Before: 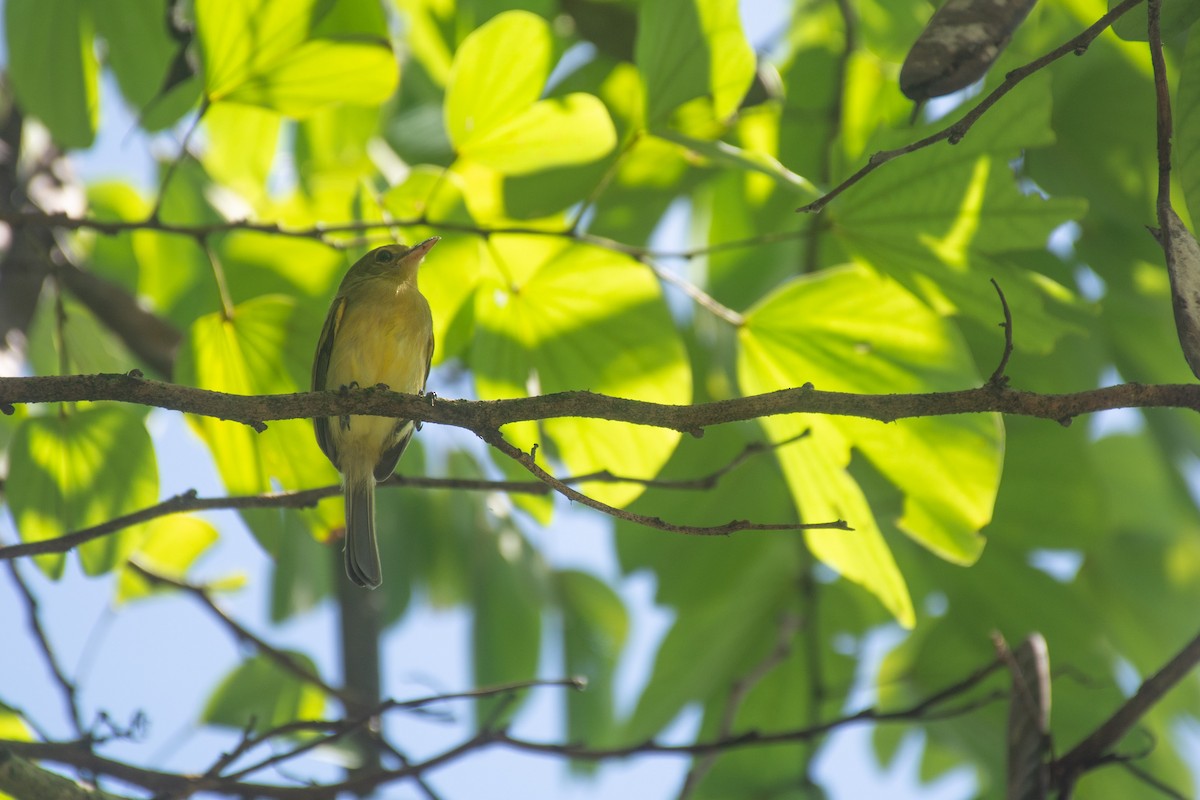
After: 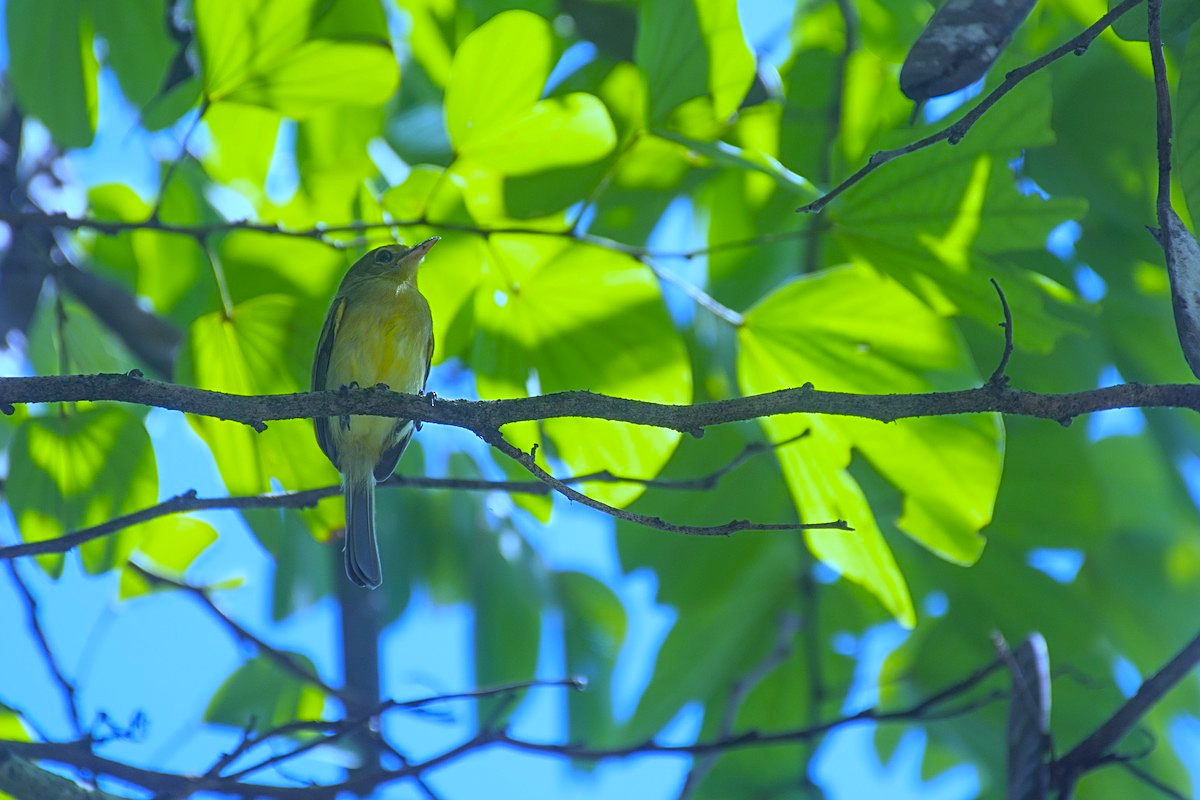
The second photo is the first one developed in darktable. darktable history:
color balance rgb: perceptual saturation grading › global saturation 20%, global vibrance 20%
white balance: red 0.766, blue 1.537
sharpen: on, module defaults
